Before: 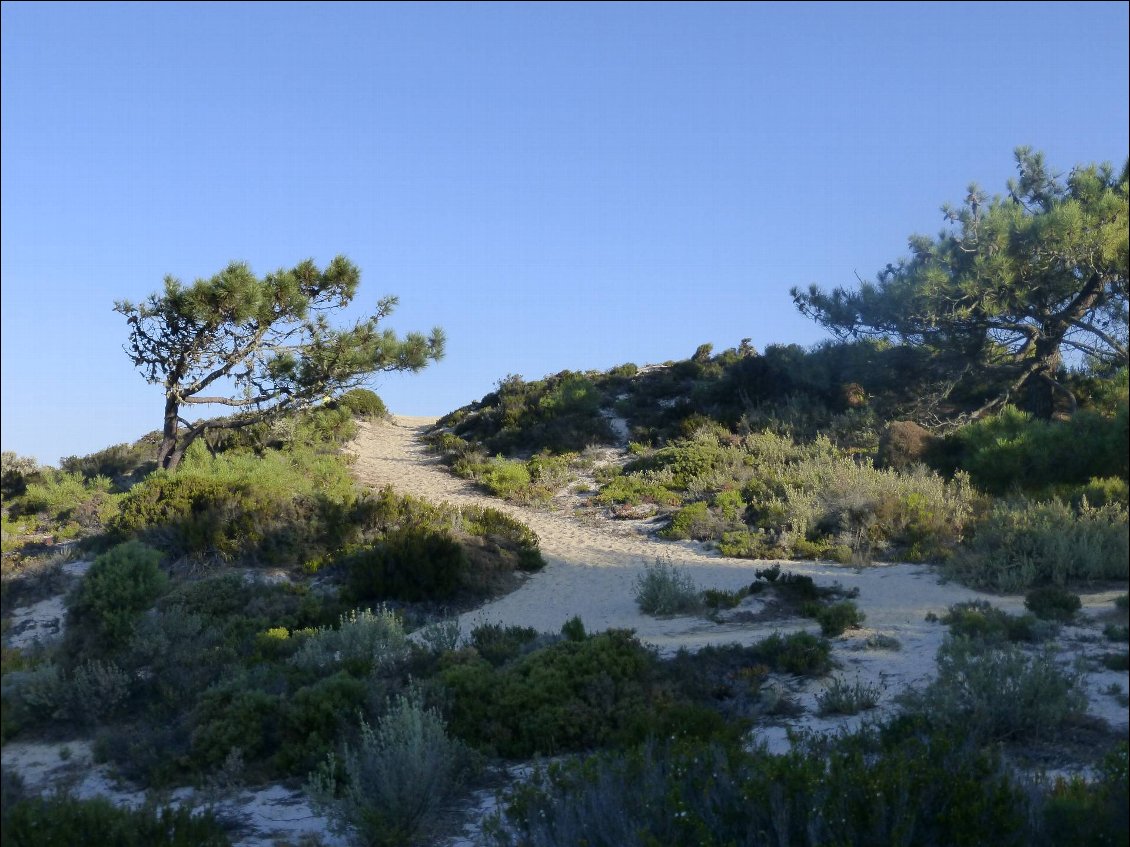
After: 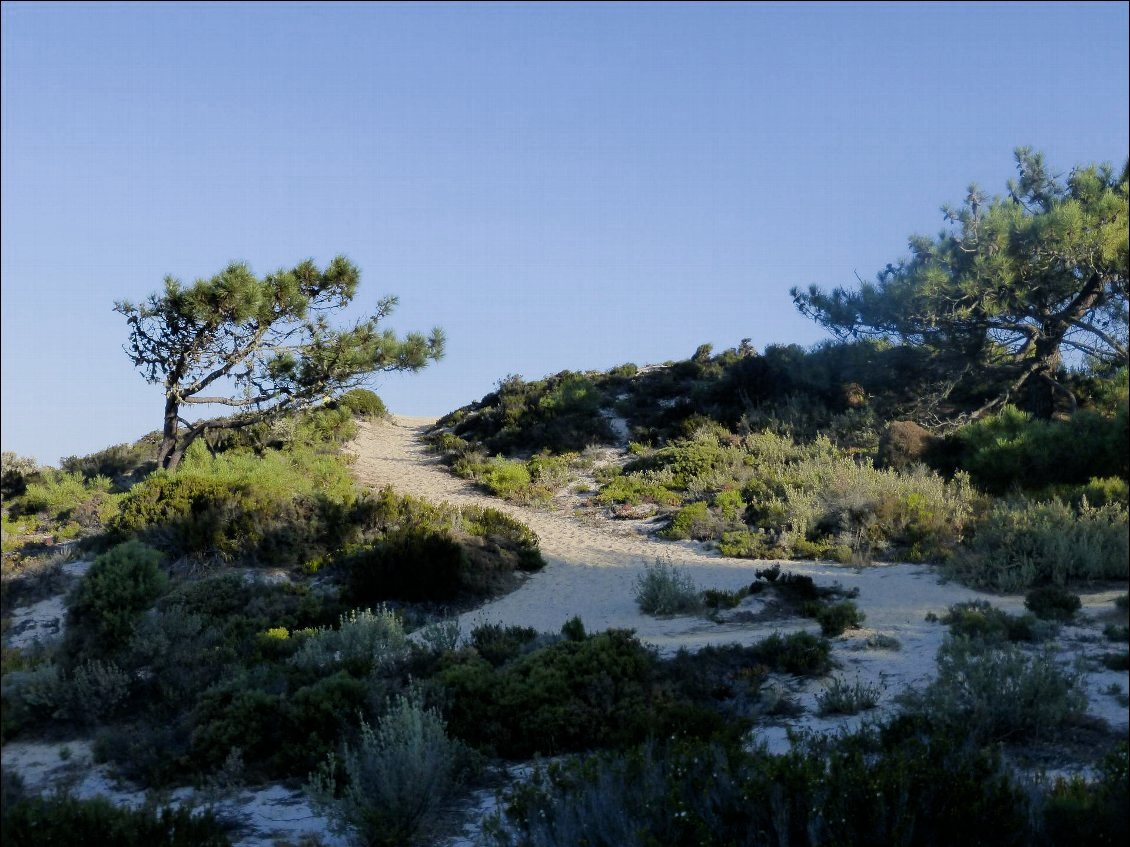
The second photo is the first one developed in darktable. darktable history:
color zones: curves: ch0 [(0, 0.5) (0.143, 0.5) (0.286, 0.5) (0.429, 0.5) (0.571, 0.5) (0.714, 0.476) (0.857, 0.5) (1, 0.5)]; ch2 [(0, 0.5) (0.143, 0.5) (0.286, 0.5) (0.429, 0.5) (0.571, 0.5) (0.714, 0.487) (0.857, 0.5) (1, 0.5)]
filmic rgb: middle gray luminance 9.4%, black relative exposure -10.63 EV, white relative exposure 3.44 EV, threshold 5.95 EV, target black luminance 0%, hardness 5.96, latitude 59.48%, contrast 1.093, highlights saturation mix 4.12%, shadows ↔ highlights balance 28.96%, color science v4 (2020), enable highlight reconstruction true
